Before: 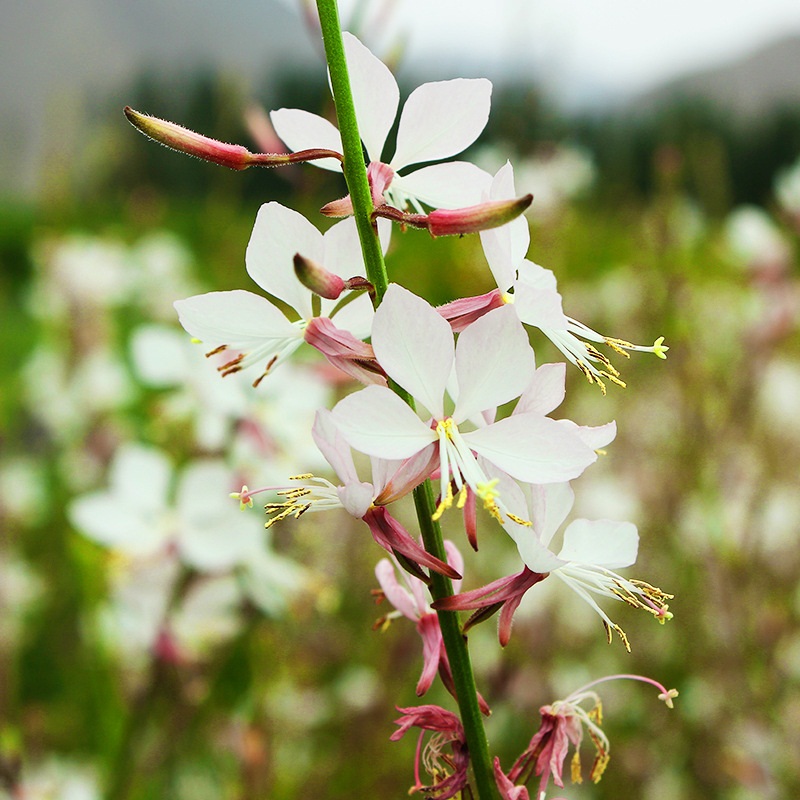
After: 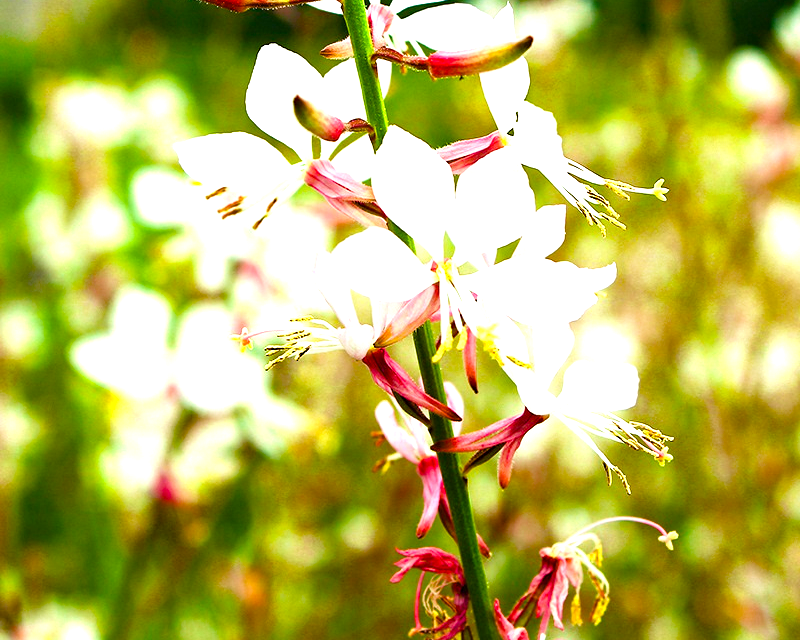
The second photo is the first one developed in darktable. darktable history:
crop and rotate: top 19.928%
exposure: exposure 0.6 EV, compensate highlight preservation false
tone equalizer: -8 EV -0.417 EV, -7 EV -0.407 EV, -6 EV -0.369 EV, -5 EV -0.216 EV, -3 EV 0.243 EV, -2 EV 0.342 EV, -1 EV 0.367 EV, +0 EV 0.425 EV
haze removal: on, module defaults
color balance rgb: linear chroma grading › global chroma 14.969%, perceptual saturation grading › global saturation 27.251%, perceptual saturation grading › highlights -28.03%, perceptual saturation grading › mid-tones 15.145%, perceptual saturation grading › shadows 33.92%, global vibrance 20%
velvia: on, module defaults
